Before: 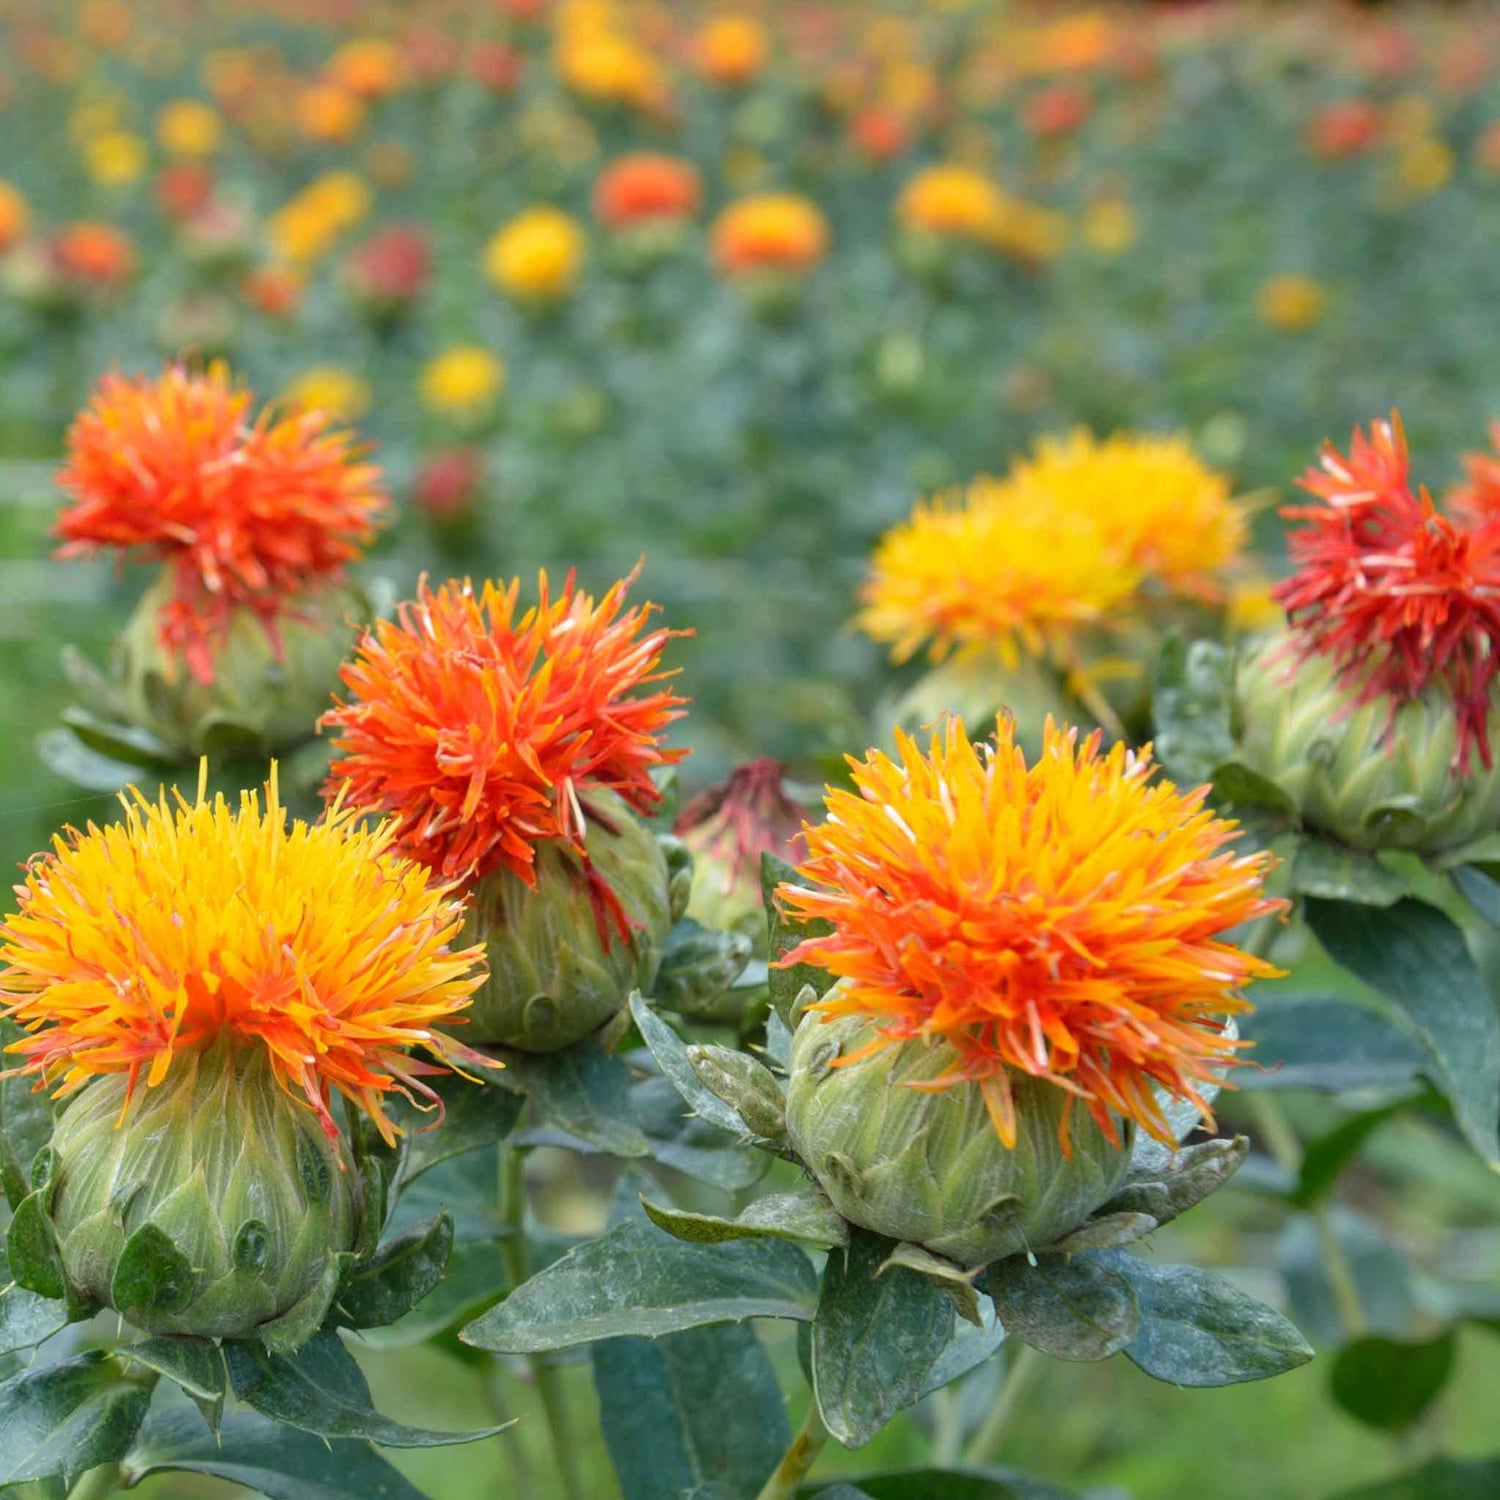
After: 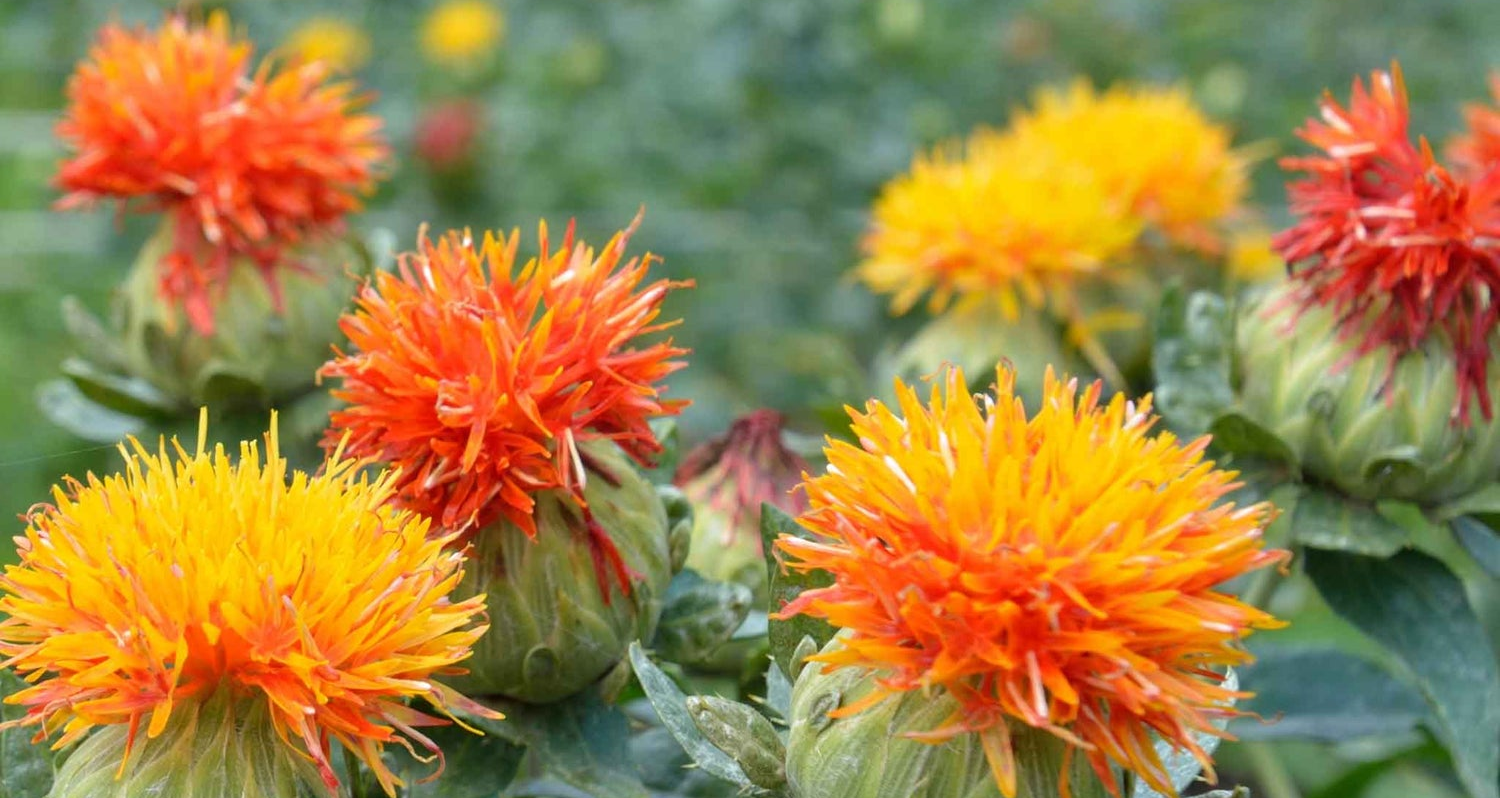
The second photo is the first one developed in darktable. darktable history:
crop and rotate: top 23.302%, bottom 23.453%
